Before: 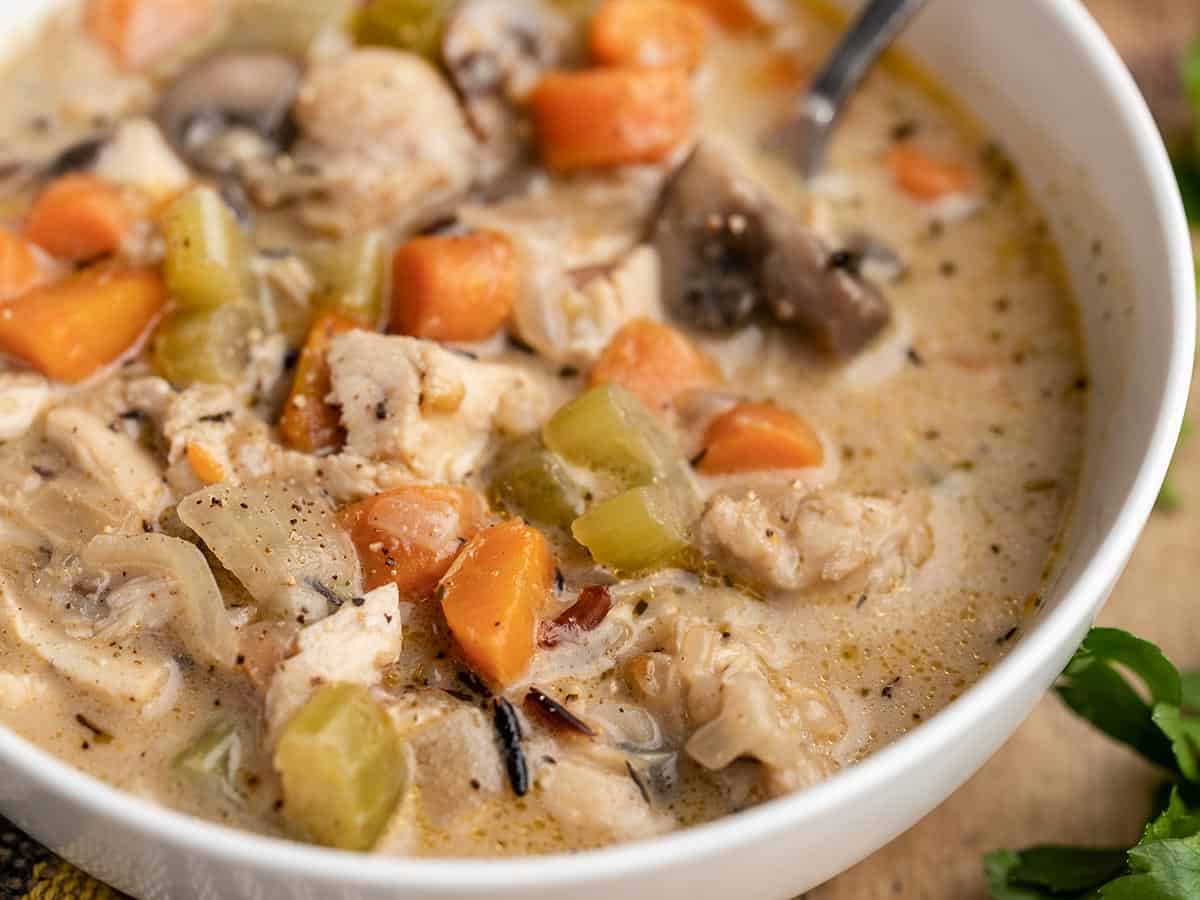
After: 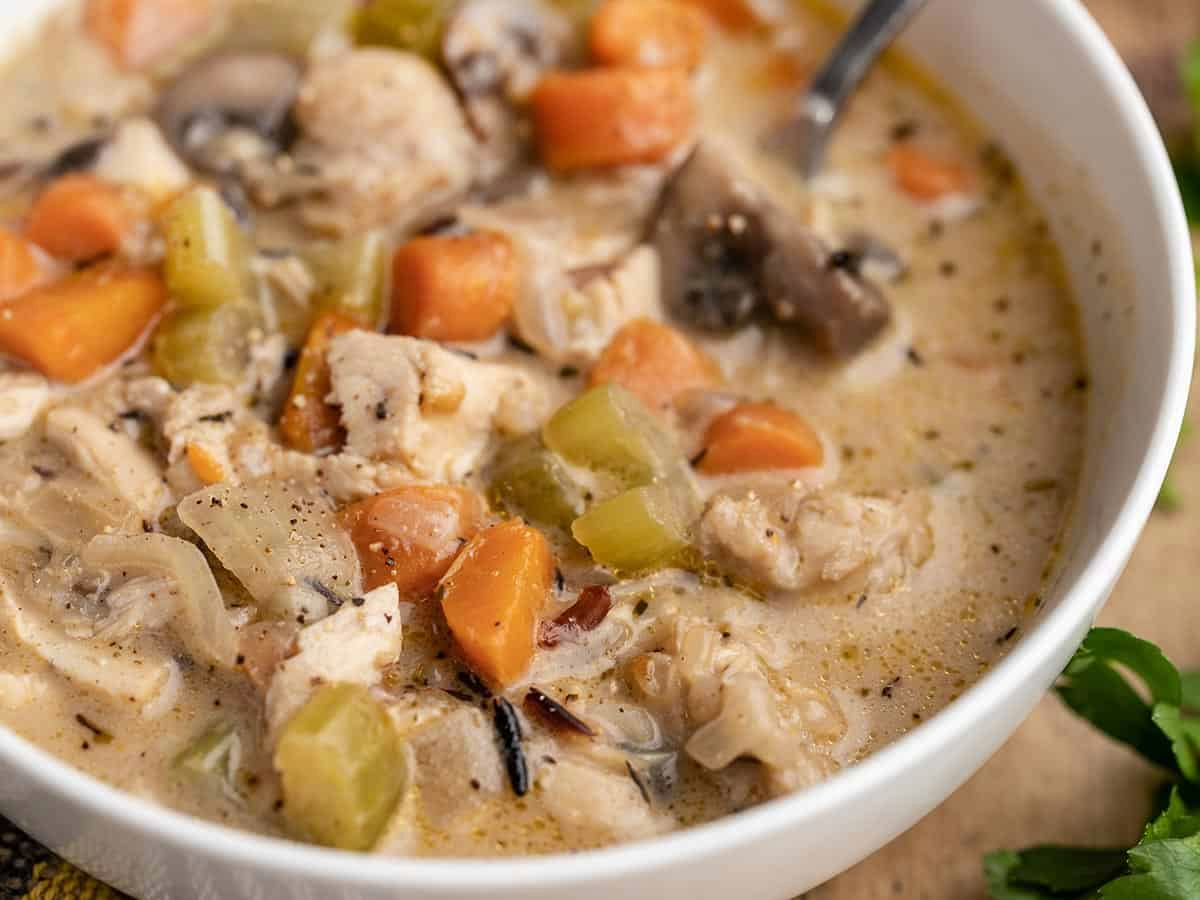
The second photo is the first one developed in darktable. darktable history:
base curve: preserve colors none
color zones: curves: ch0 [(0.068, 0.464) (0.25, 0.5) (0.48, 0.508) (0.75, 0.536) (0.886, 0.476) (0.967, 0.456)]; ch1 [(0.066, 0.456) (0.25, 0.5) (0.616, 0.508) (0.746, 0.56) (0.934, 0.444)]
